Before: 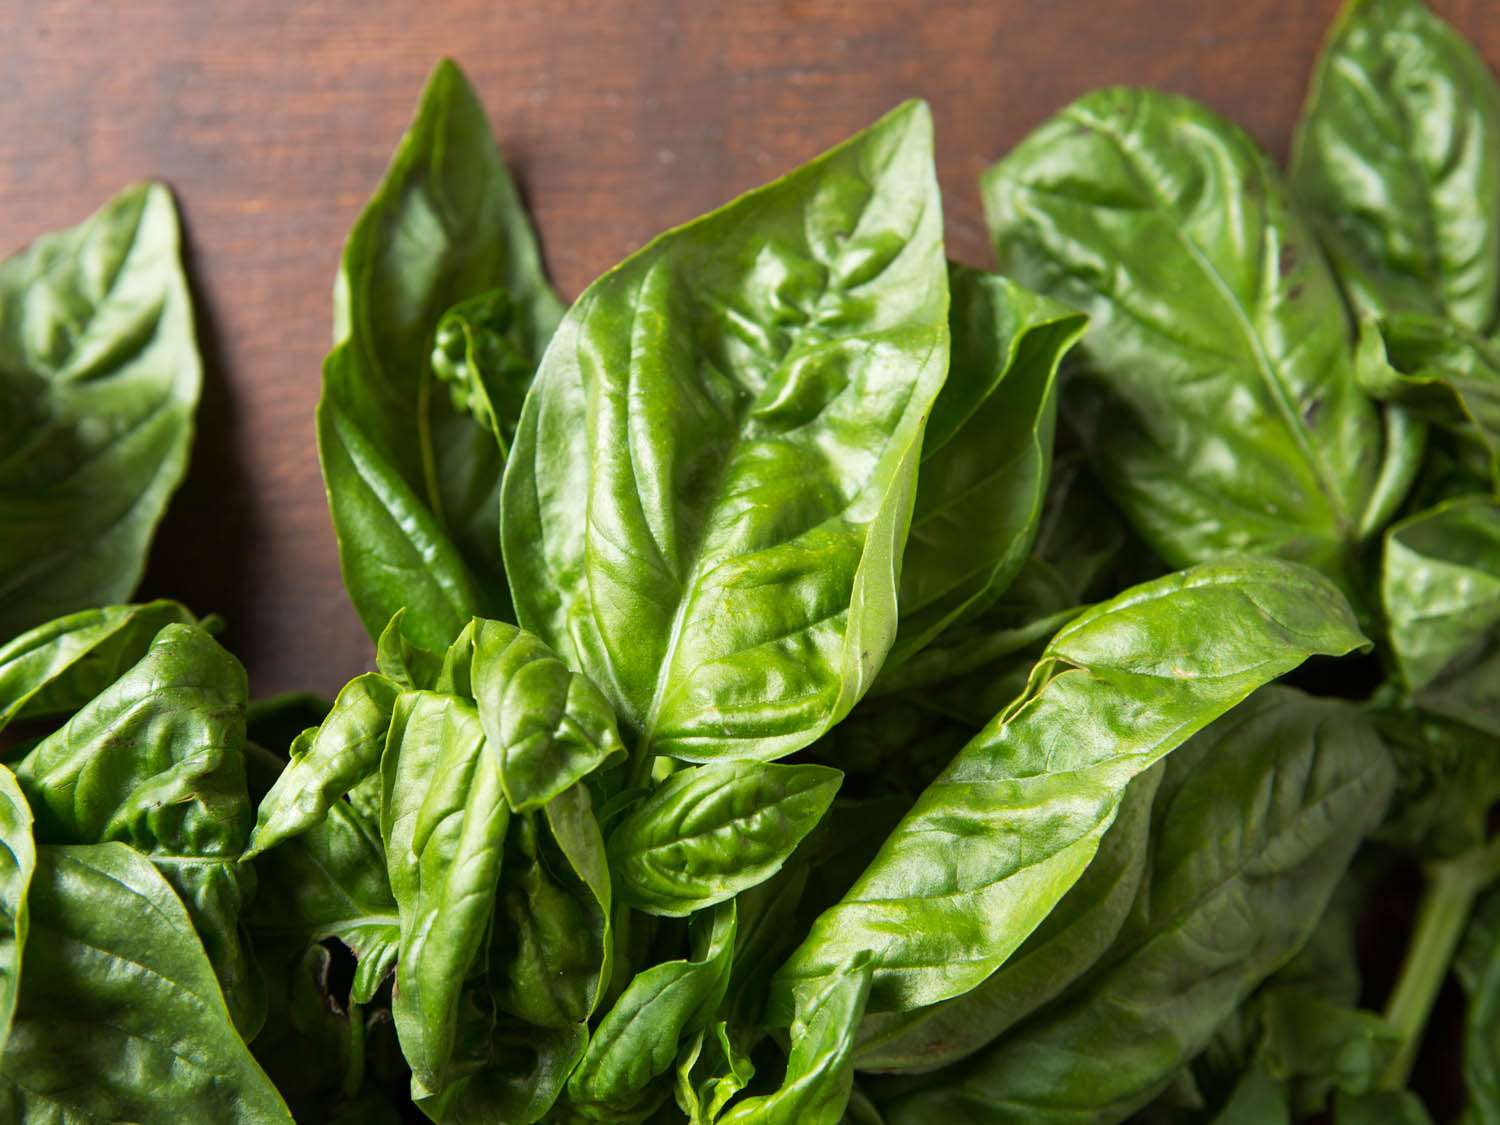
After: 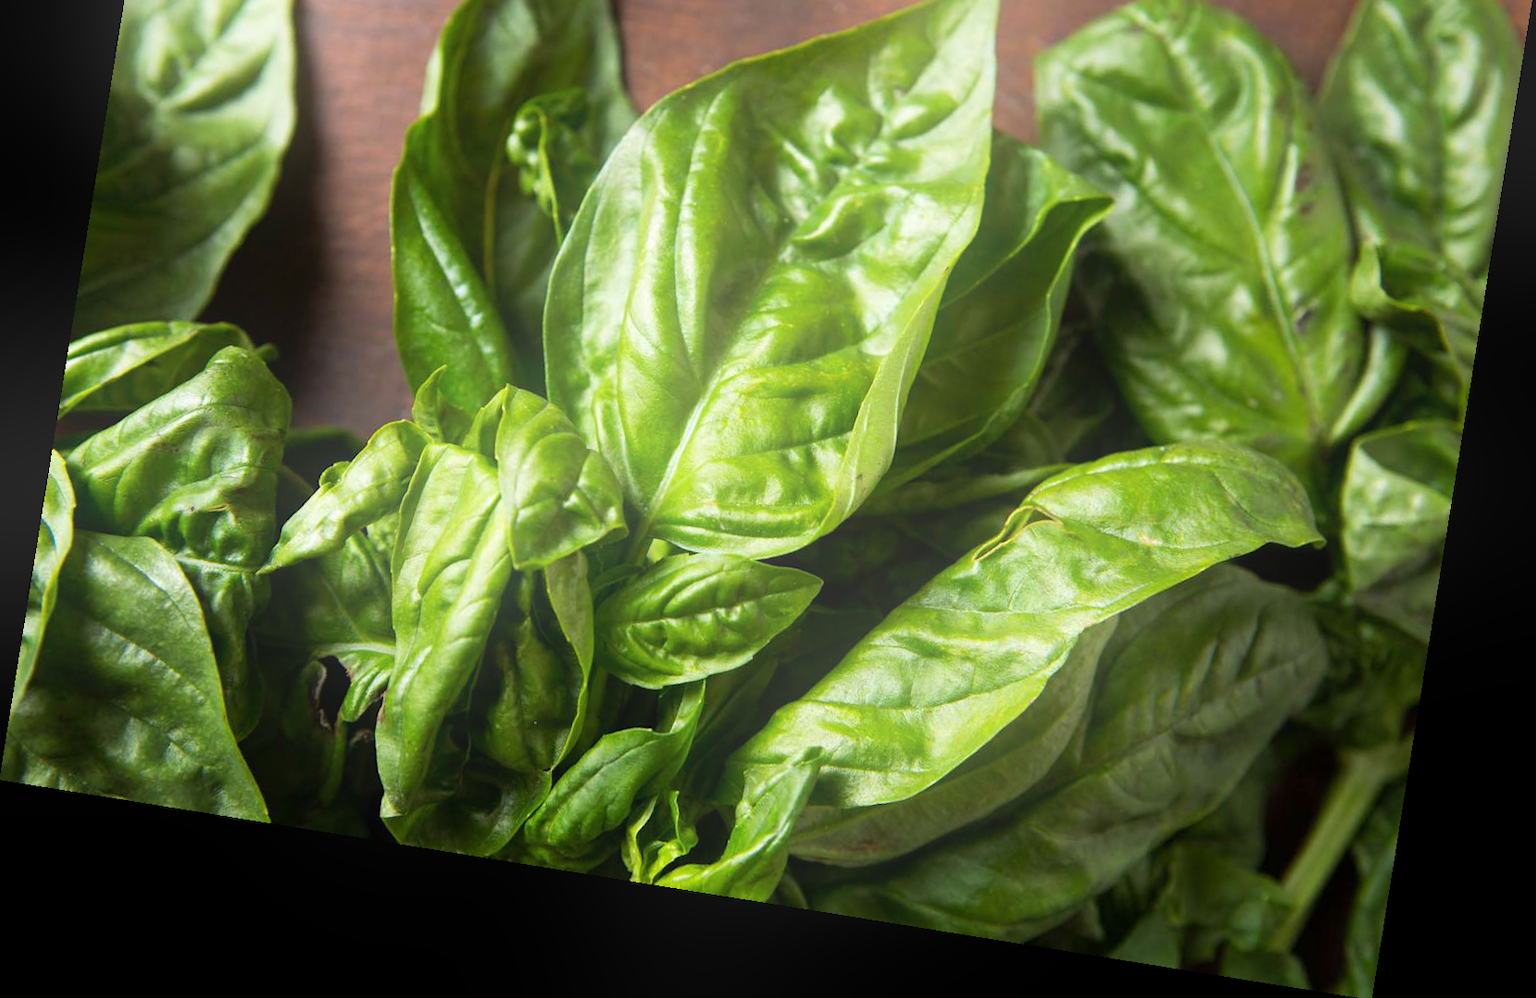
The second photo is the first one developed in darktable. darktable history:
bloom: on, module defaults
rotate and perspective: rotation 9.12°, automatic cropping off
crop and rotate: top 19.998%
